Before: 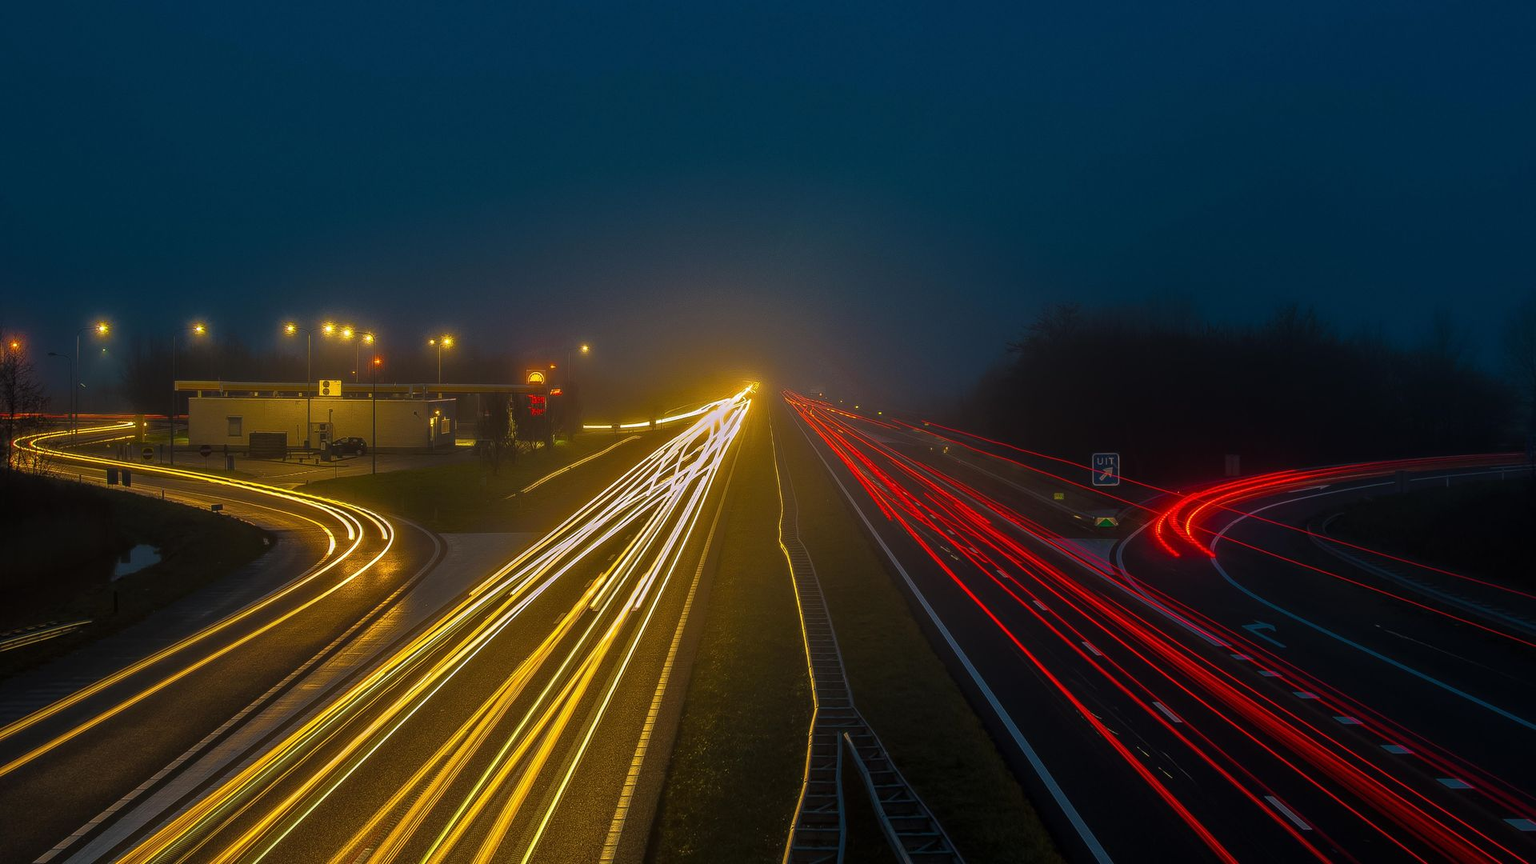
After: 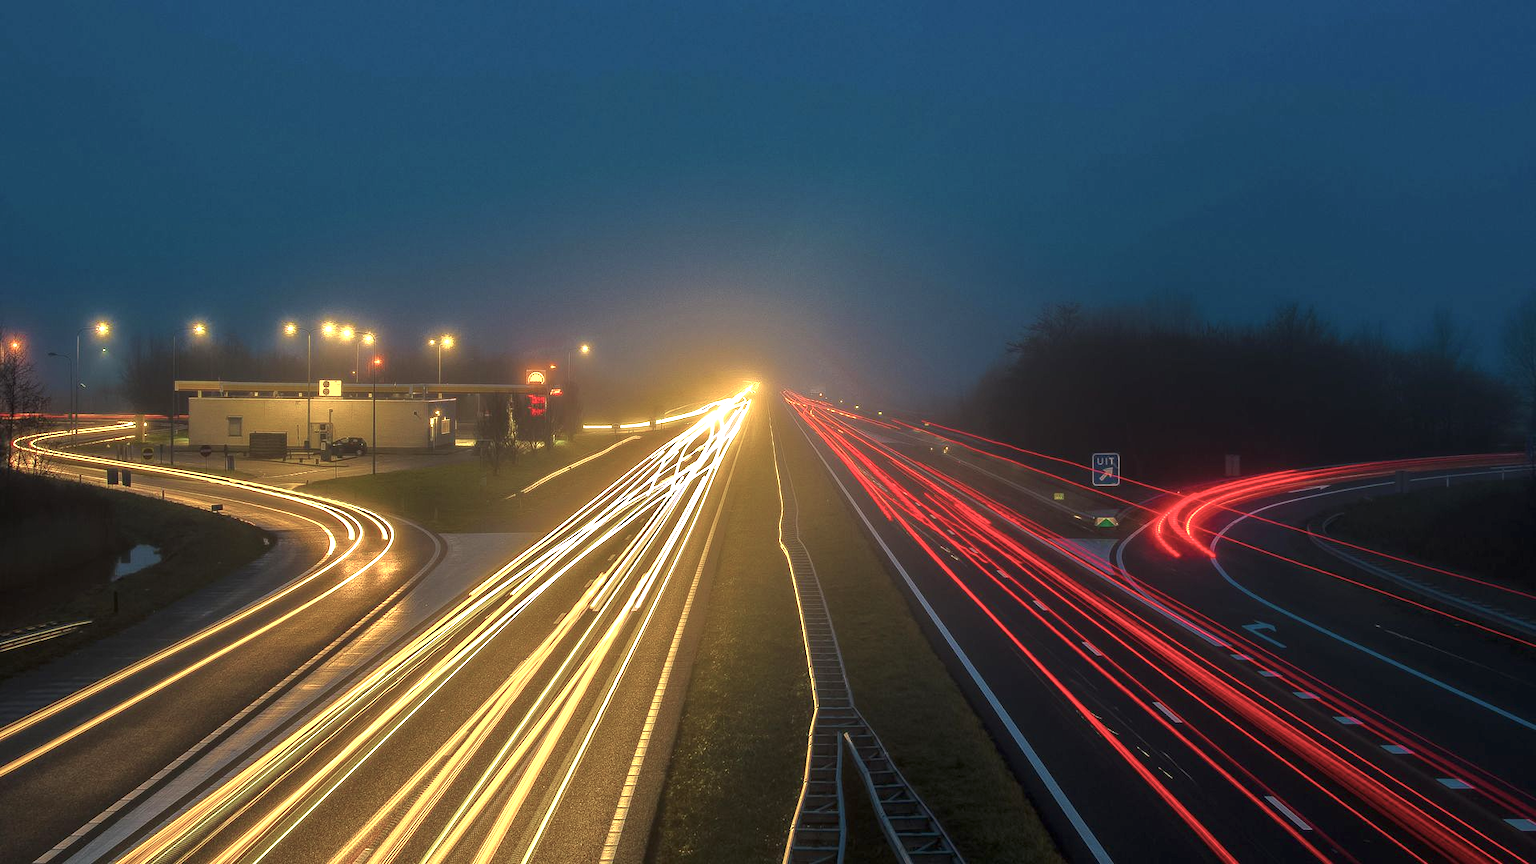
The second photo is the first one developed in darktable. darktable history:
color balance: input saturation 80.07%
exposure: black level correction 0, exposure 1.379 EV, compensate exposure bias true, compensate highlight preservation false
